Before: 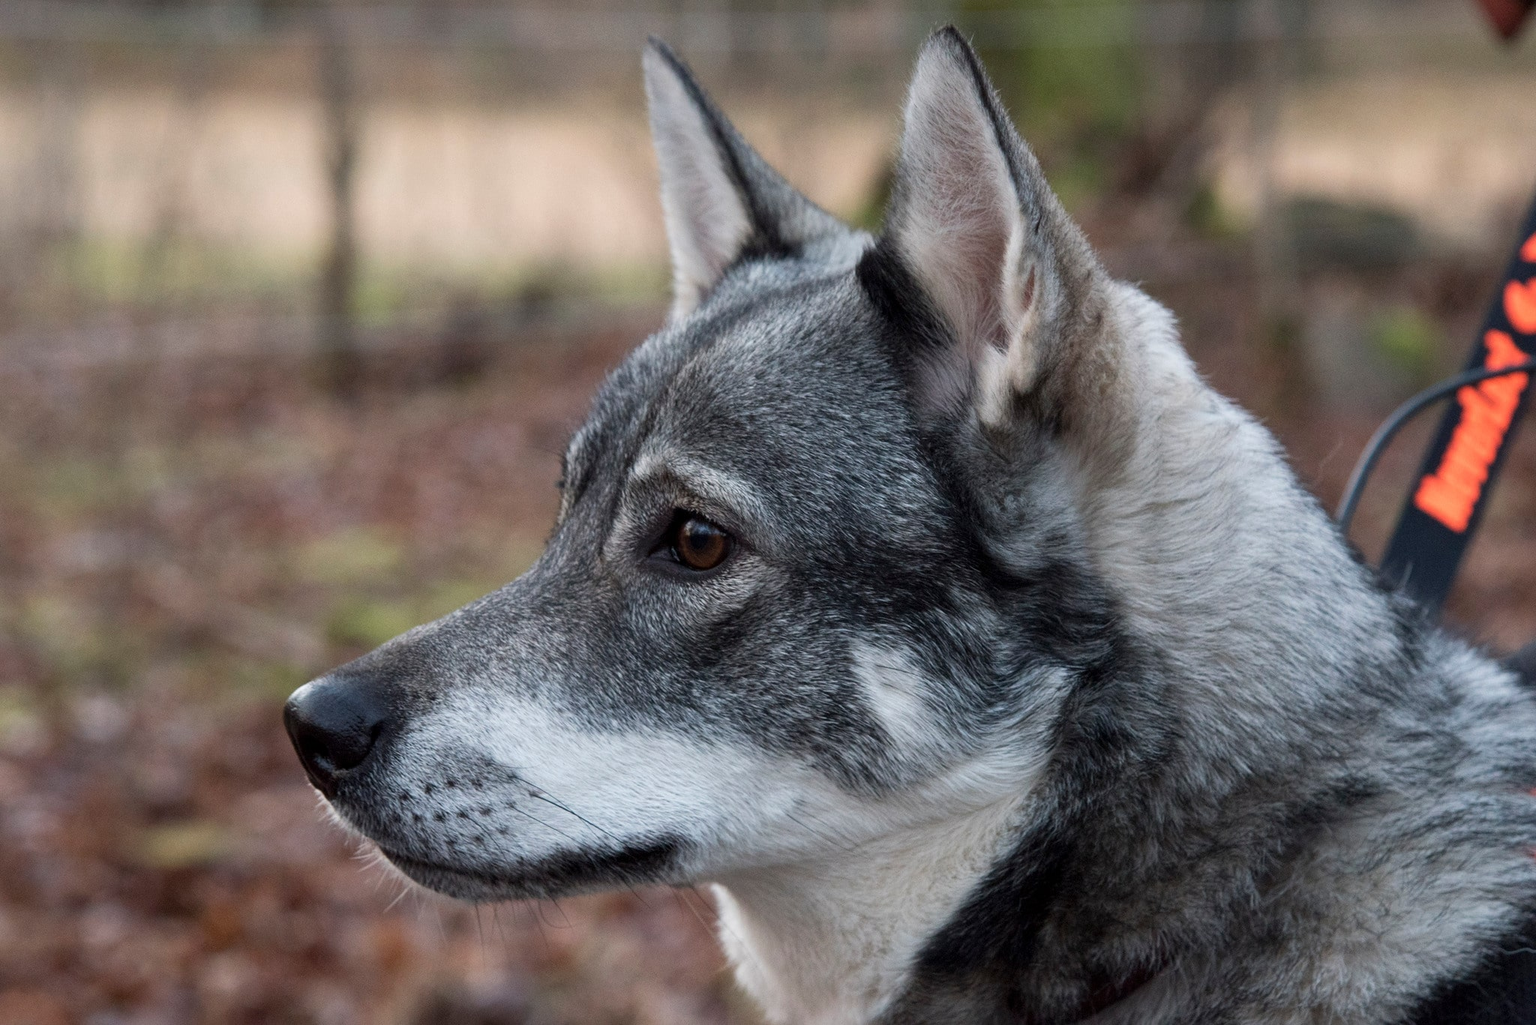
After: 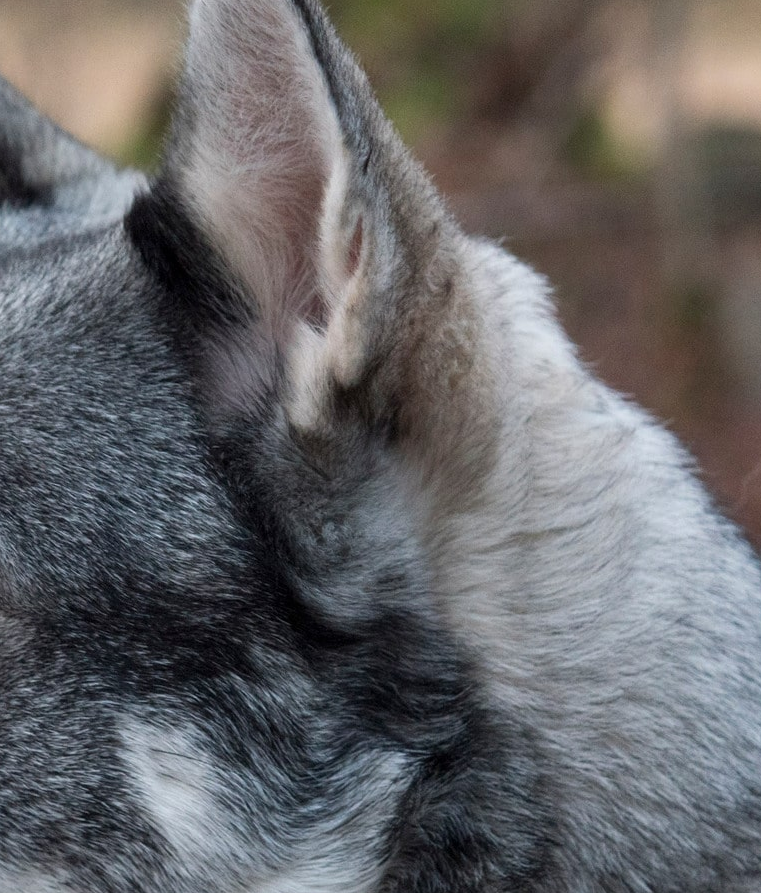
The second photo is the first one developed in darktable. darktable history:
crop and rotate: left 49.677%, top 10.147%, right 13.125%, bottom 24.462%
